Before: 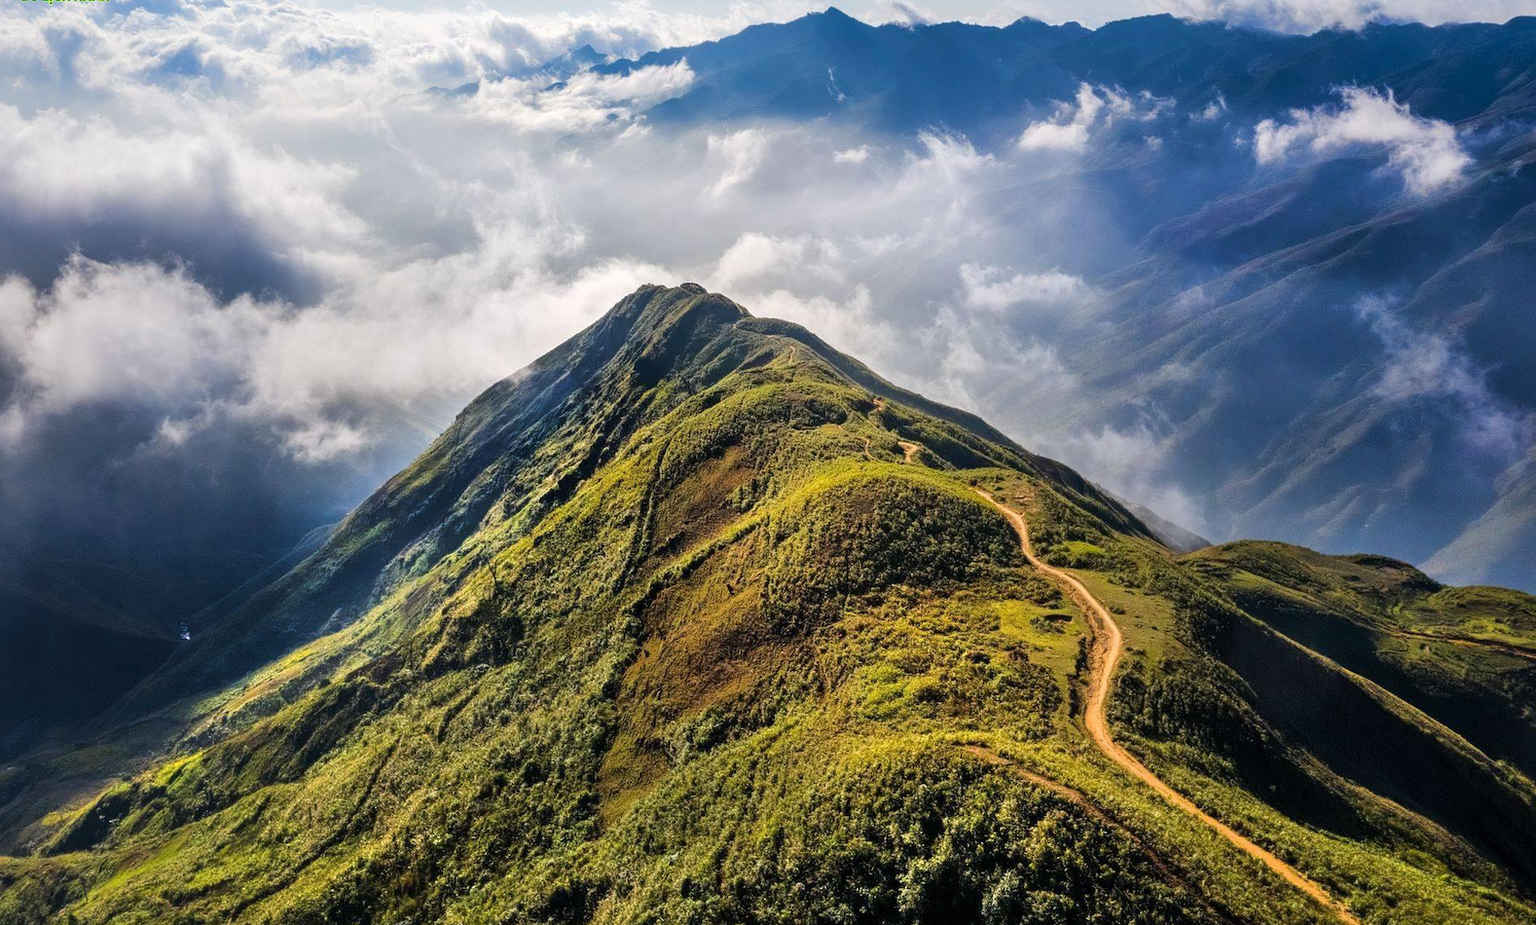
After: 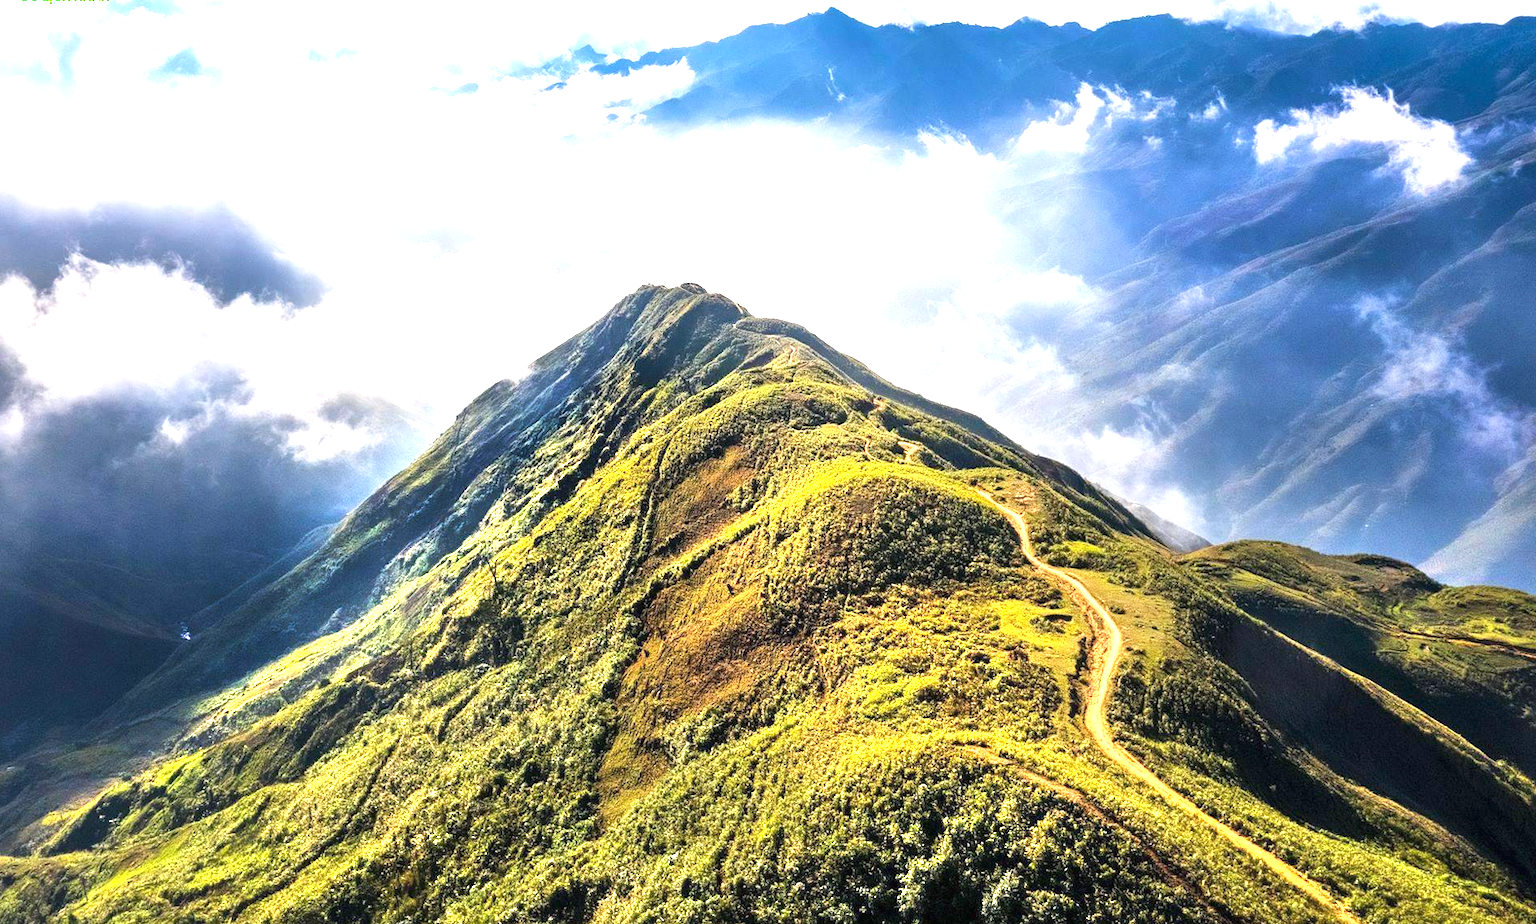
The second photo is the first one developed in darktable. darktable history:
exposure: black level correction 0, exposure 1.455 EV, compensate highlight preservation false
